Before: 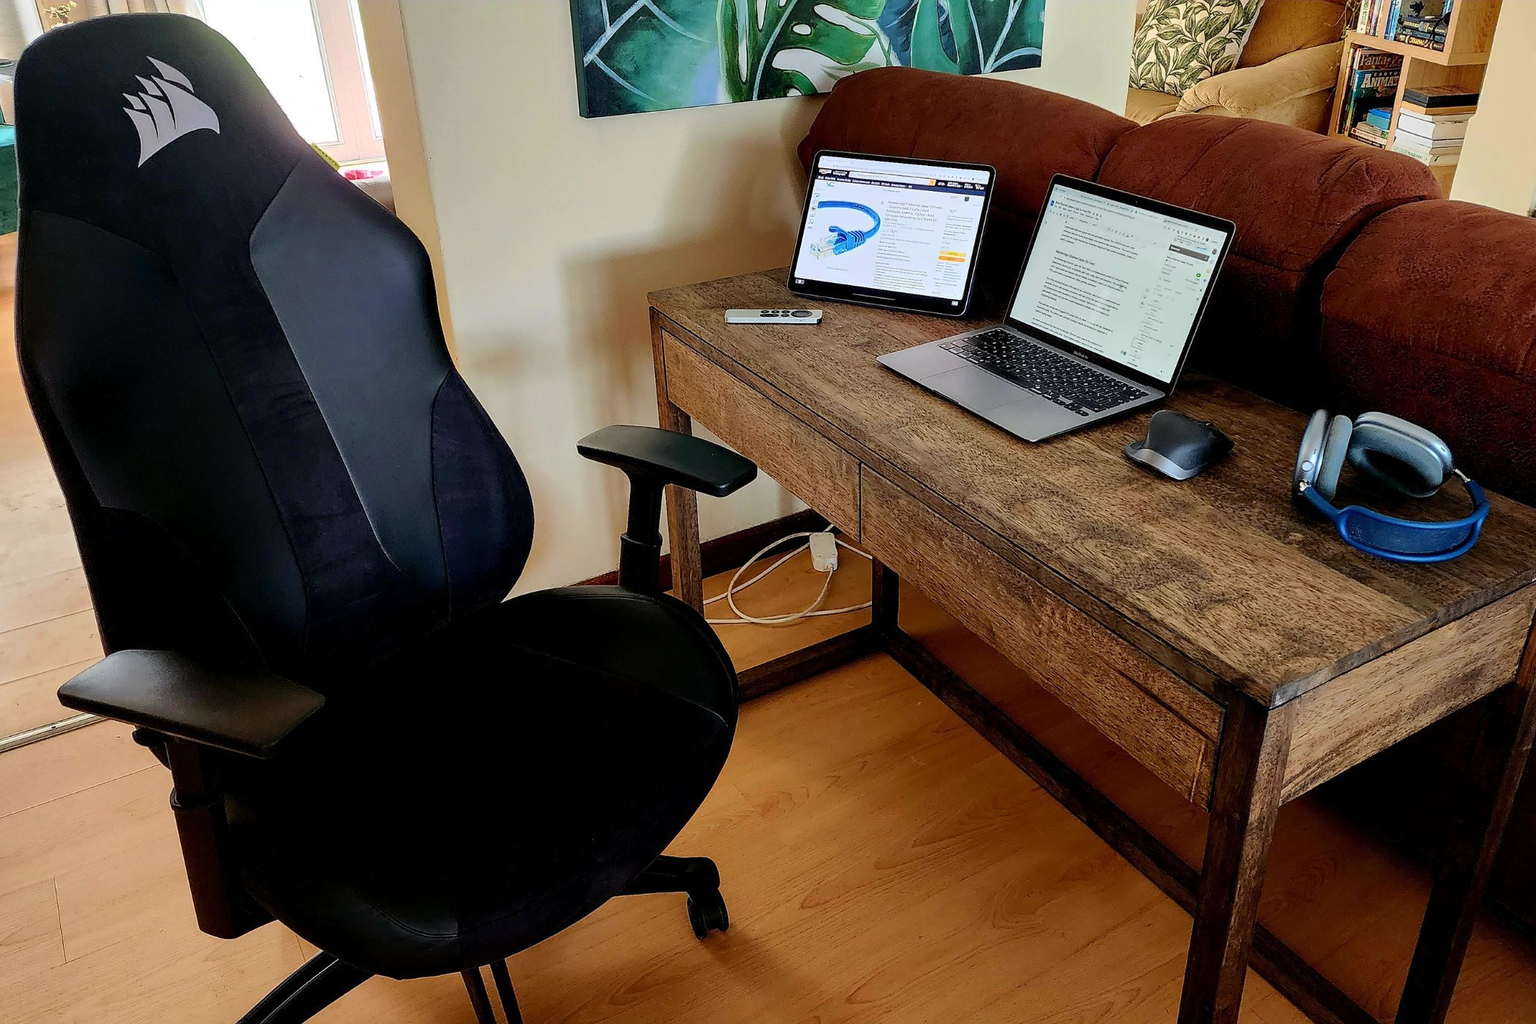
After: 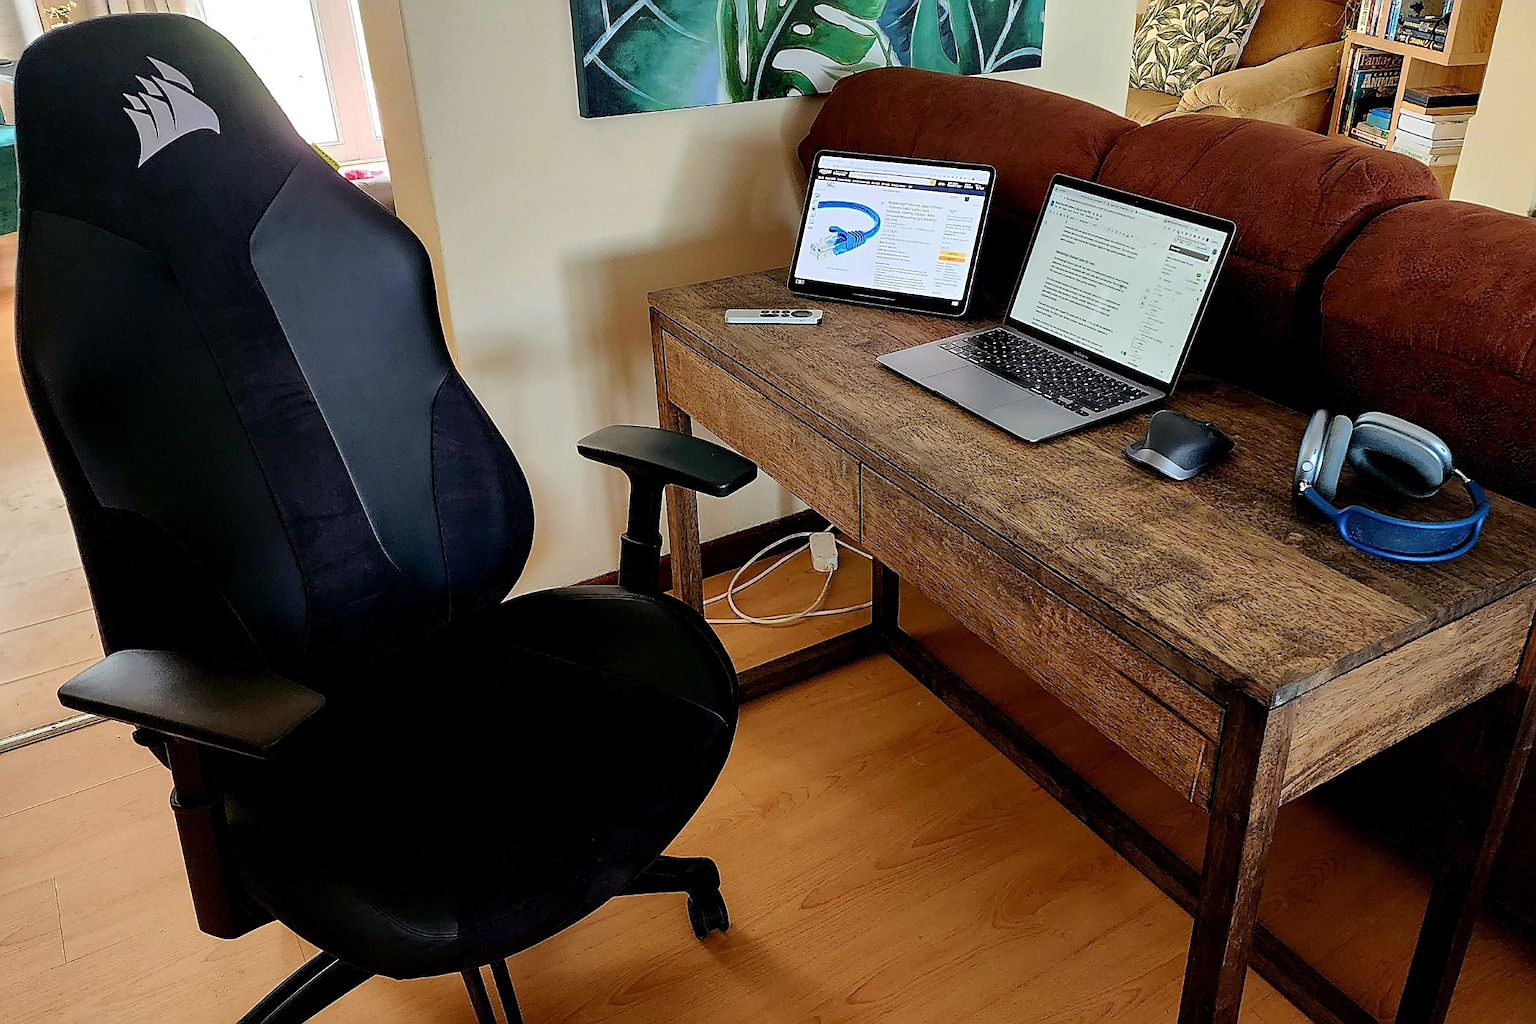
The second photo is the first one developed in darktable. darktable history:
levels: gray 59.38%
sharpen: radius 2.16, amount 0.386, threshold 0.11
